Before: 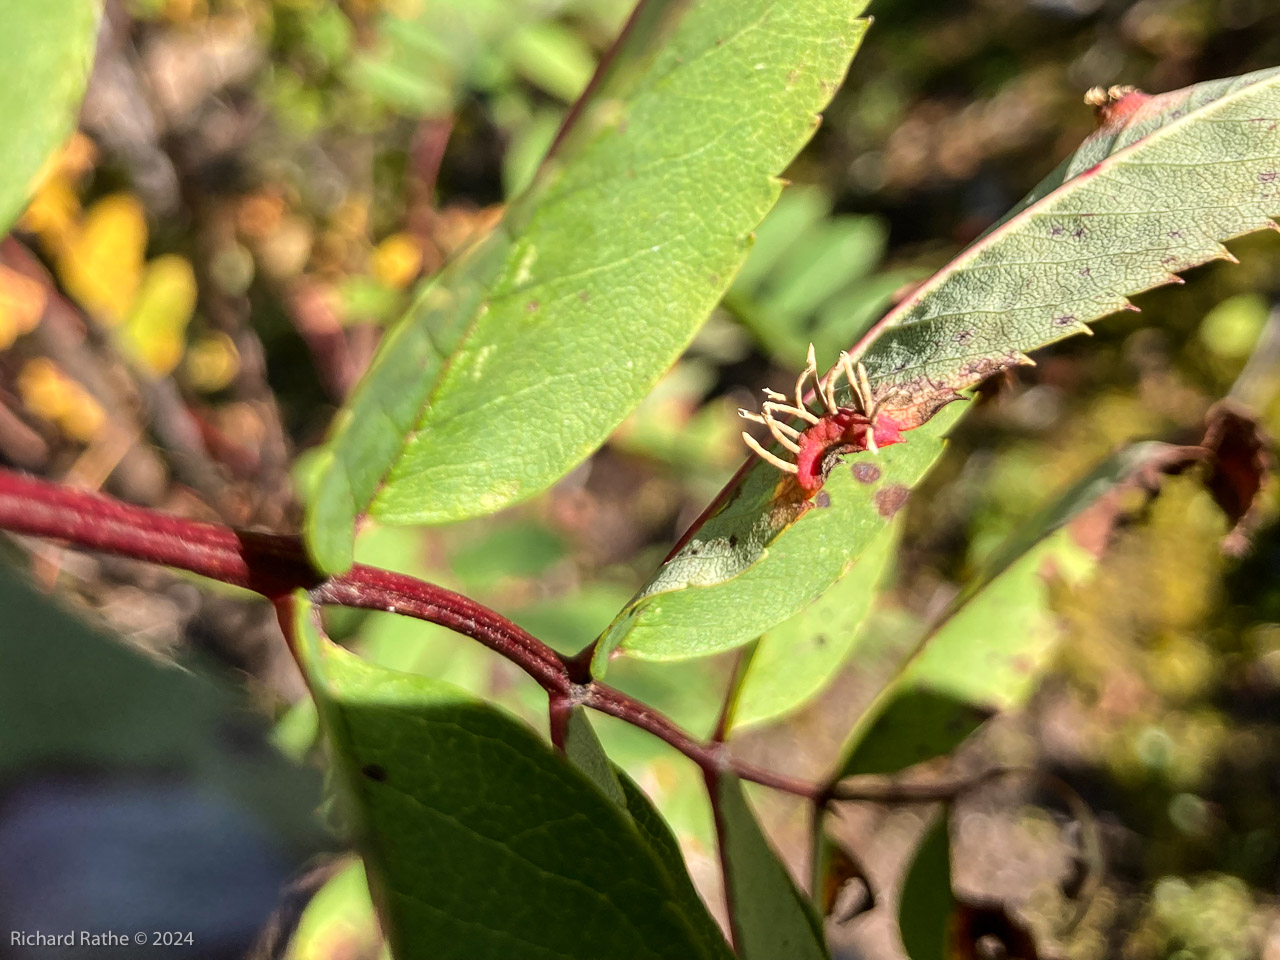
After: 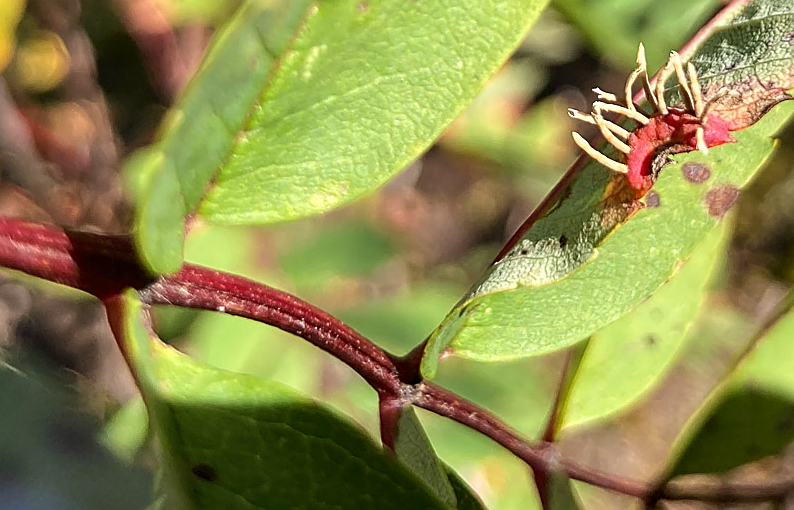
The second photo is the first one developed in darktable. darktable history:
sharpen: on, module defaults
crop: left 13.312%, top 31.28%, right 24.627%, bottom 15.582%
